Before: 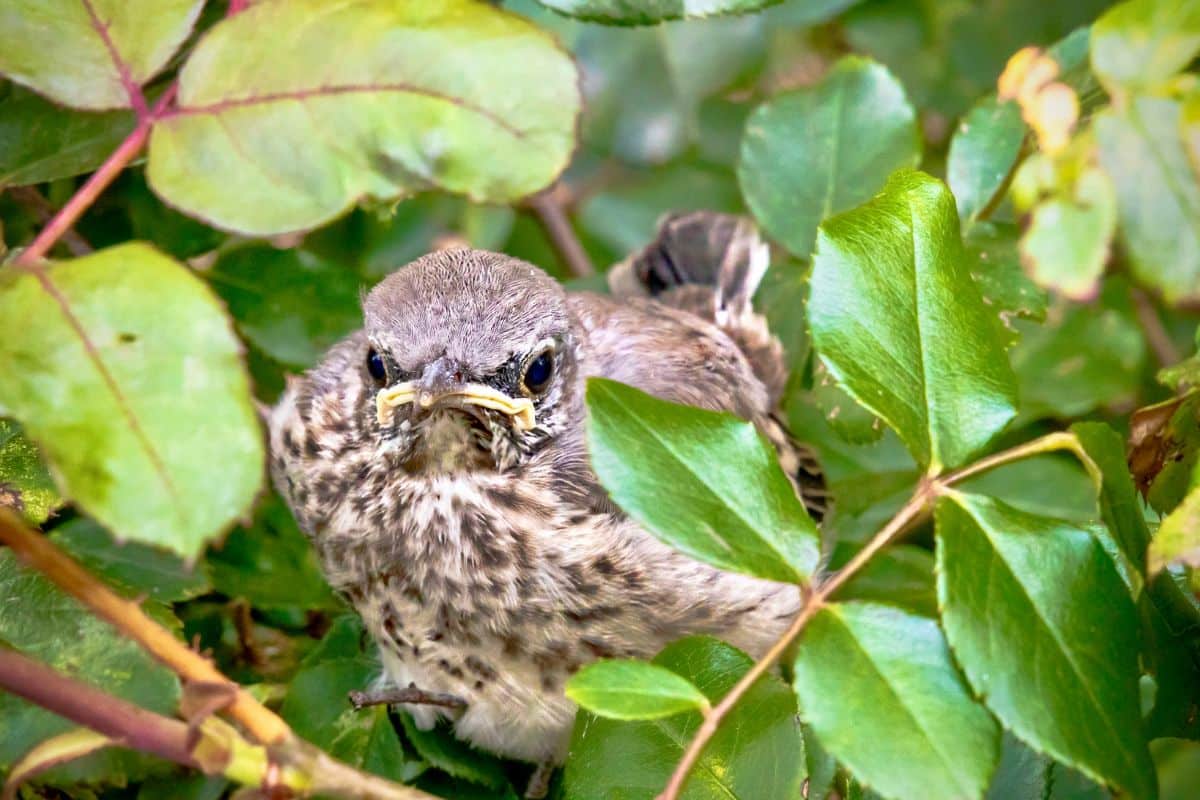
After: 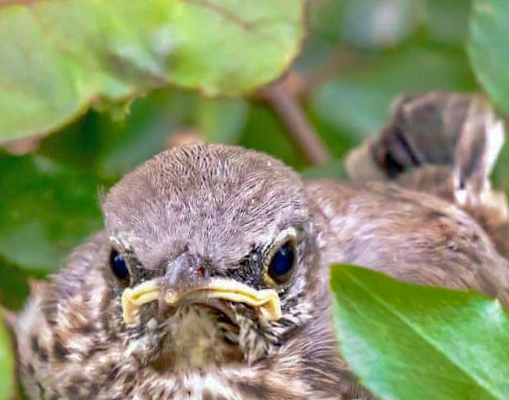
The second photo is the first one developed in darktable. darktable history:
crop: left 20.248%, top 10.86%, right 35.675%, bottom 34.321%
shadows and highlights: shadows 40, highlights -60
rotate and perspective: rotation -3.52°, crop left 0.036, crop right 0.964, crop top 0.081, crop bottom 0.919
